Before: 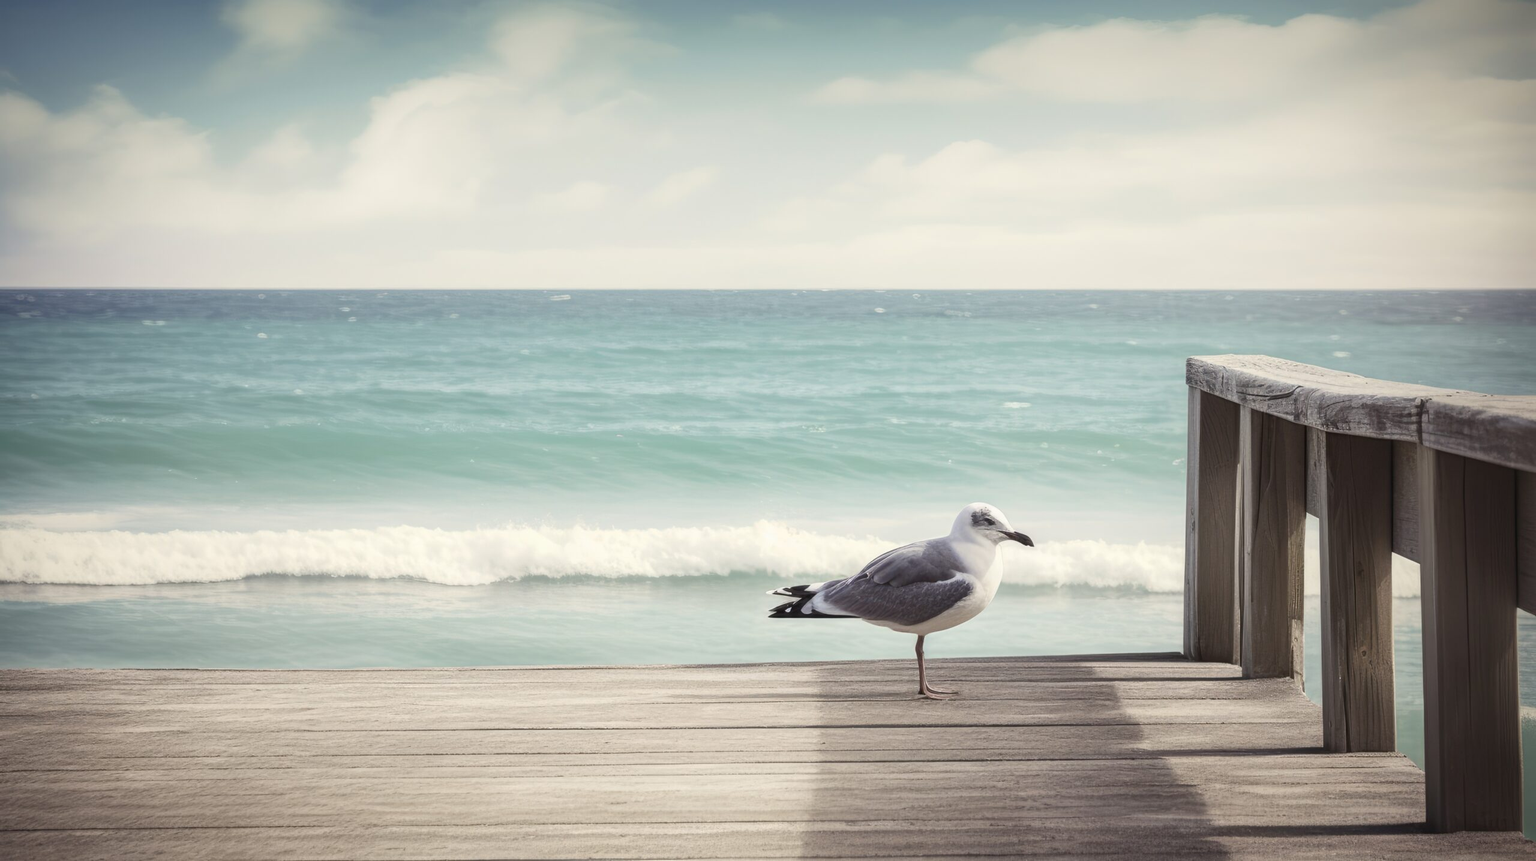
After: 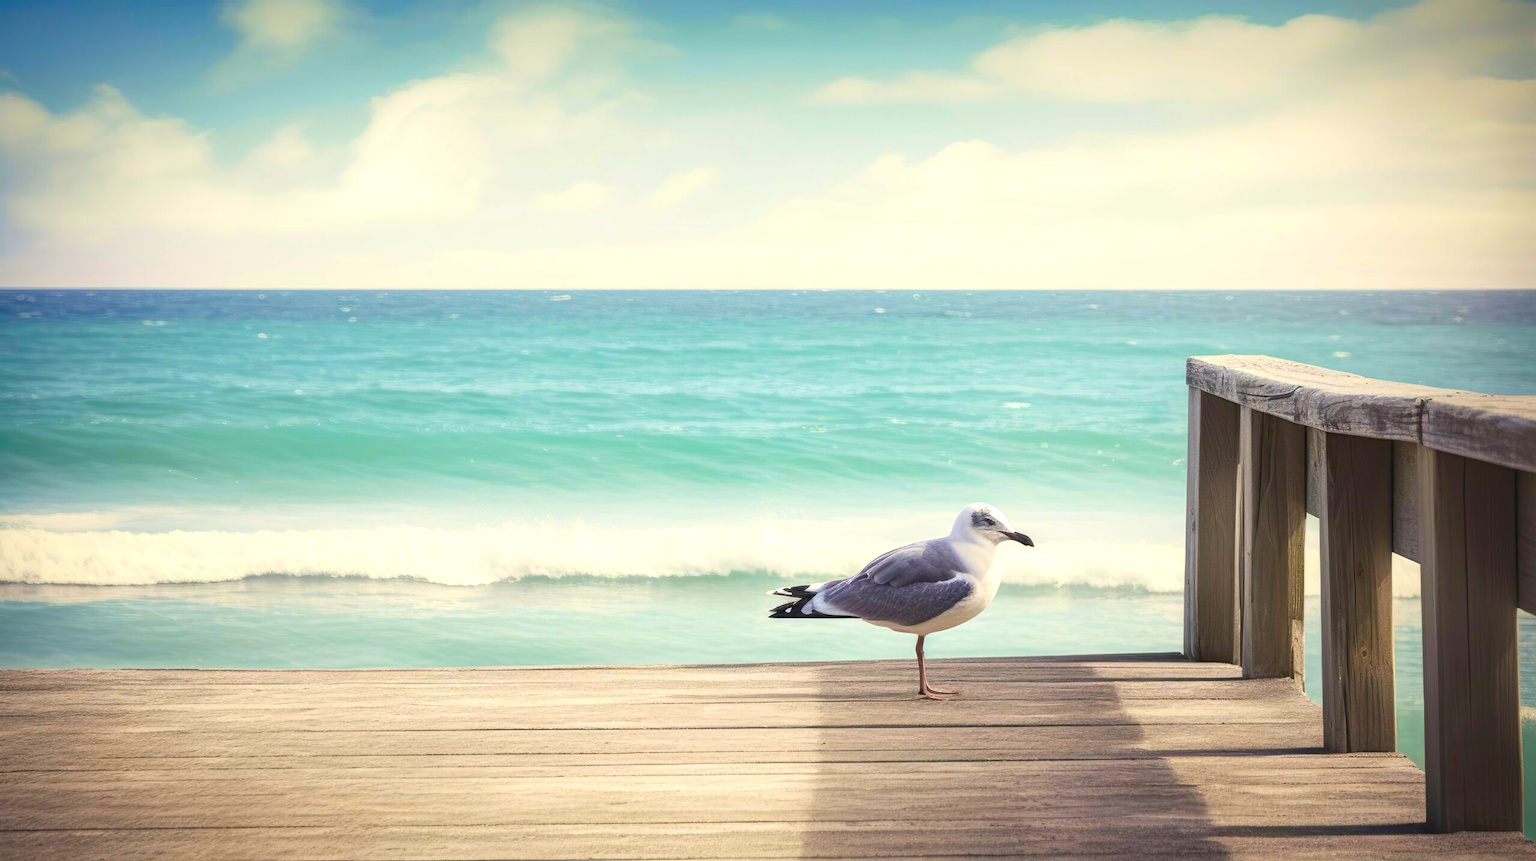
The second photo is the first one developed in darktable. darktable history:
color correction: highlights b* -0.044, saturation 2.09
exposure: black level correction 0, exposure 0.302 EV, compensate exposure bias true, compensate highlight preservation false
color balance rgb: shadows lift › chroma 2.062%, shadows lift › hue 214.73°, perceptual saturation grading › global saturation -11.512%, global vibrance 20%
